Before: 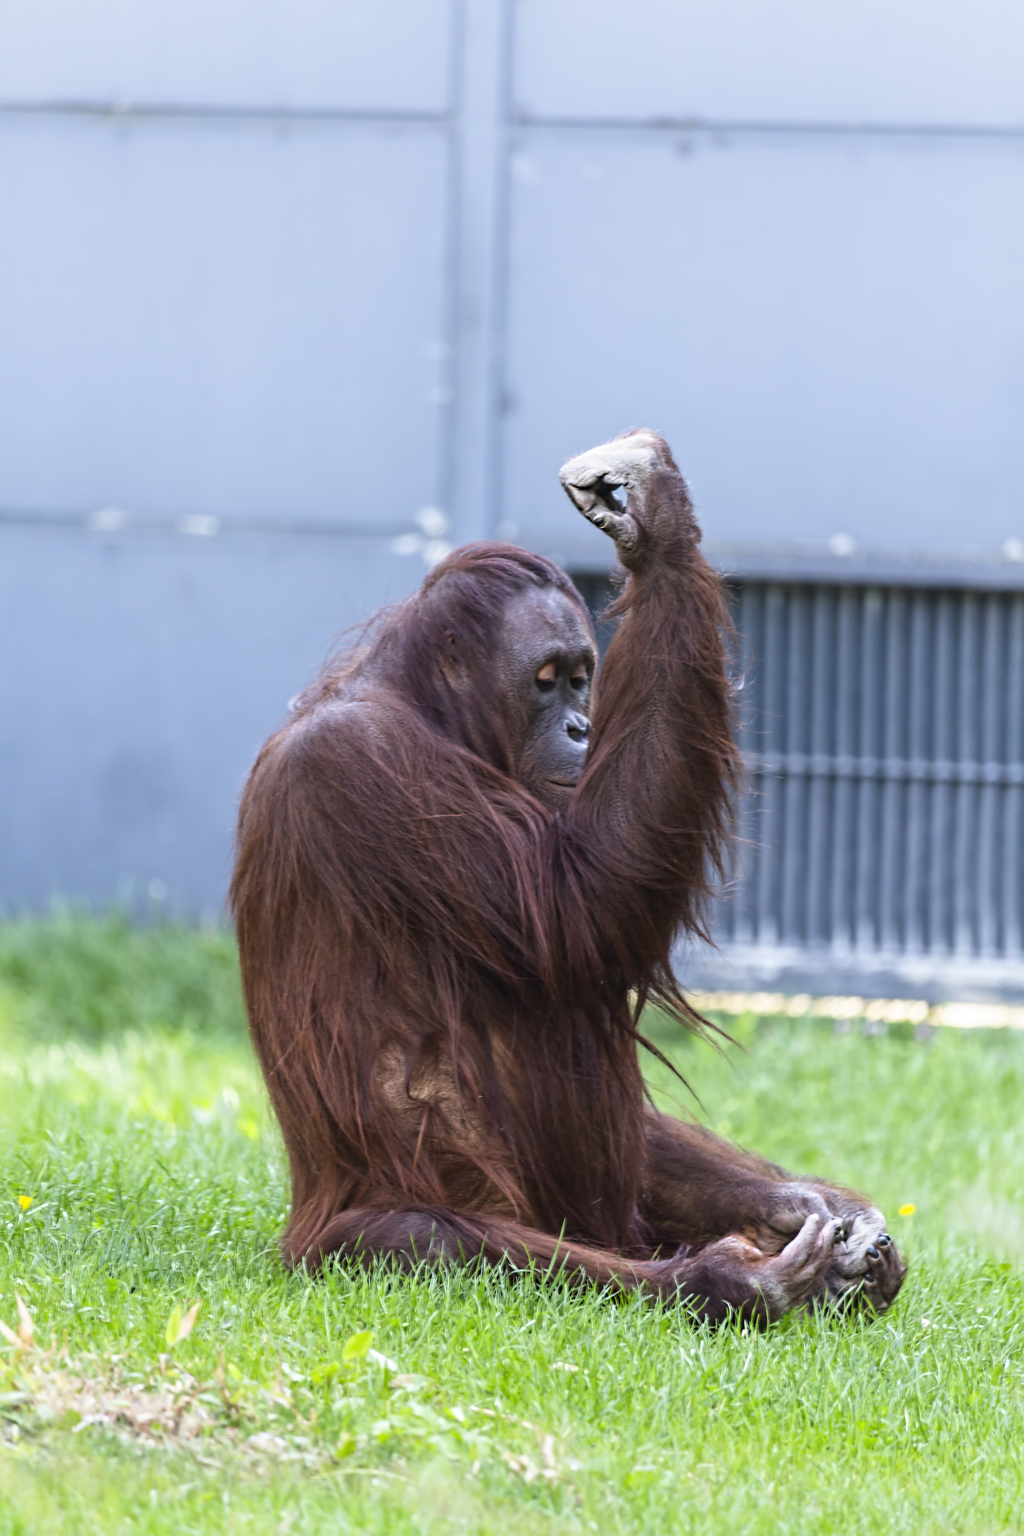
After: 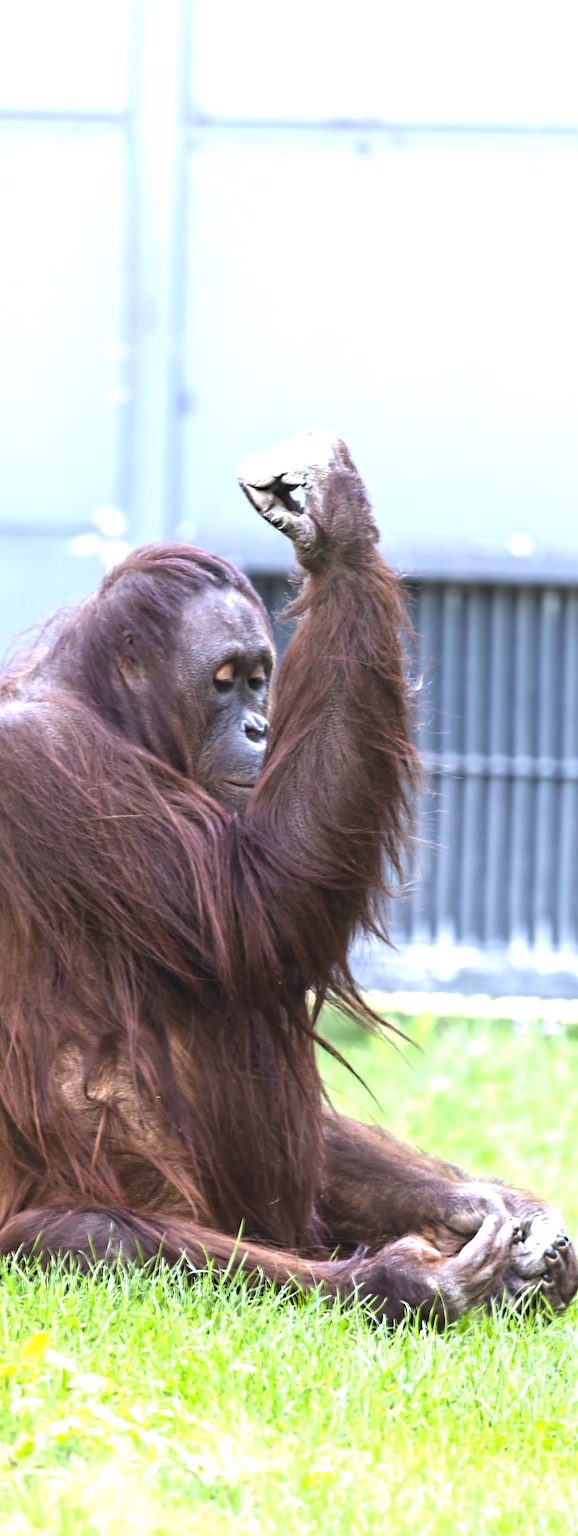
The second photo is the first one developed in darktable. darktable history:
crop: left 31.487%, top 0%, right 12.007%
exposure: black level correction 0, exposure 0.948 EV, compensate highlight preservation false
